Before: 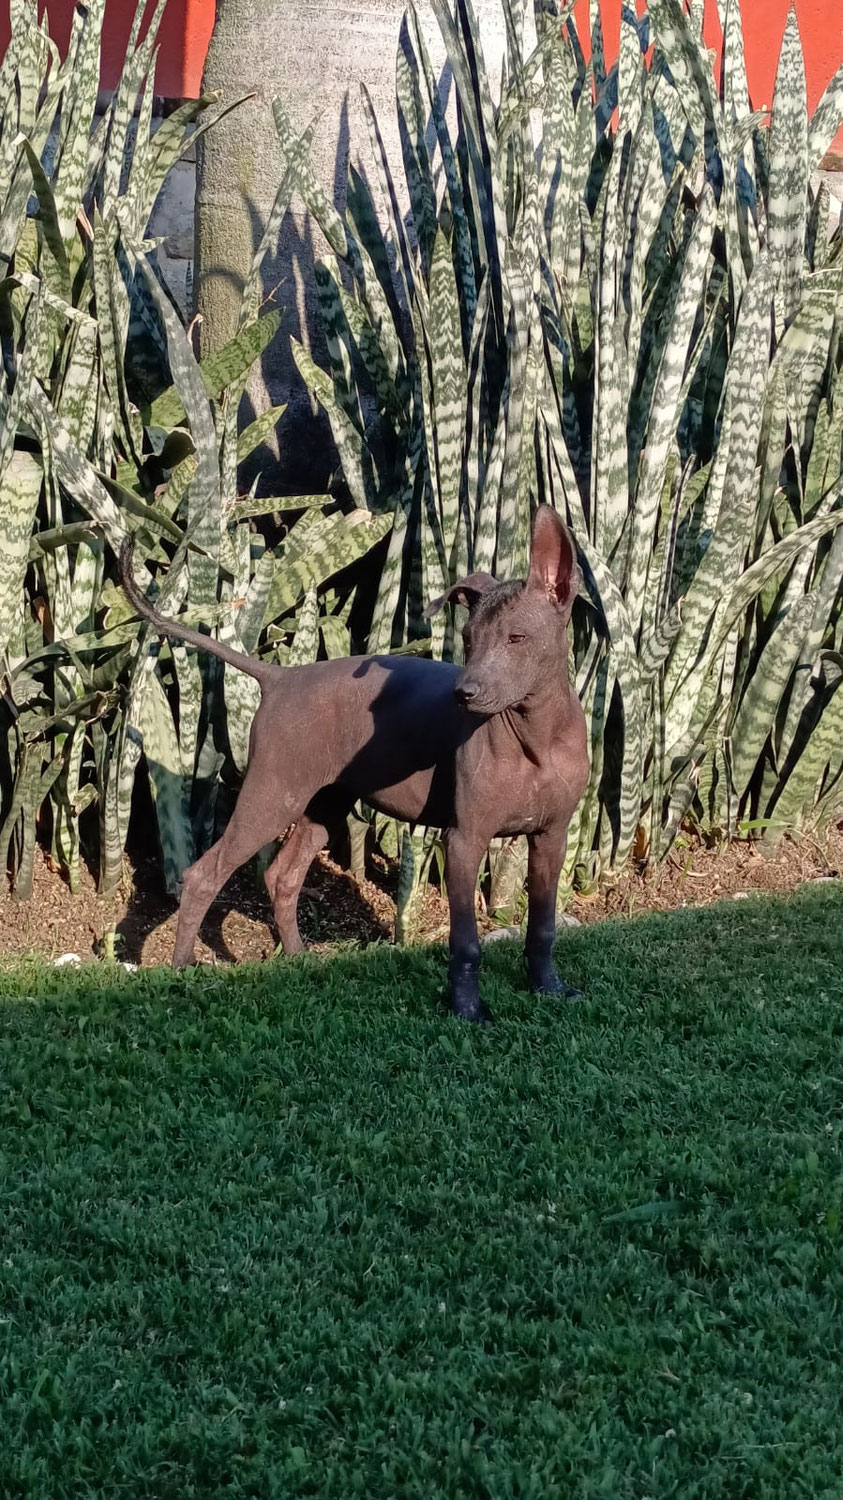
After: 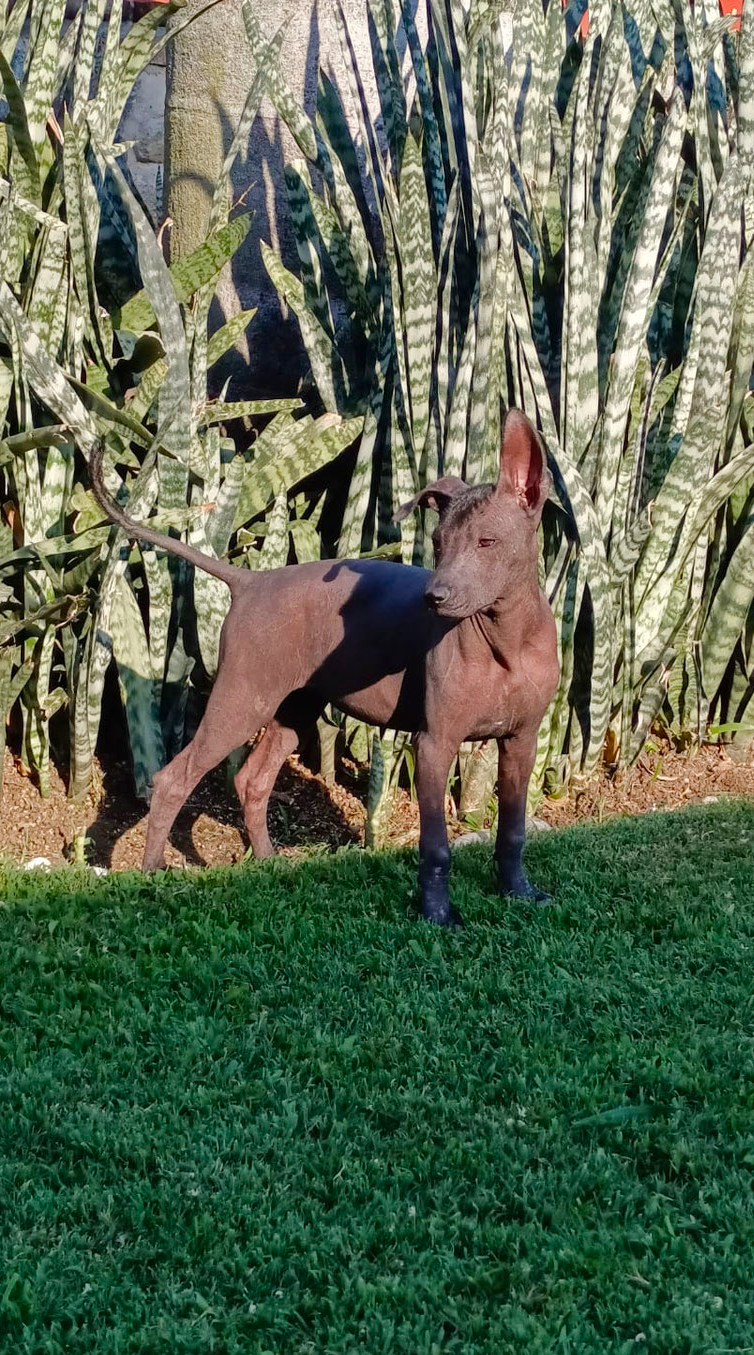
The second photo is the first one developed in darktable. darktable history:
color balance rgb: perceptual saturation grading › global saturation 9.293%, perceptual saturation grading › highlights -12.849%, perceptual saturation grading › mid-tones 14.225%, perceptual saturation grading › shadows 23.153%, perceptual brilliance grading › mid-tones 10.066%, perceptual brilliance grading › shadows 15.007%
crop: left 3.664%, top 6.45%, right 6.787%, bottom 3.193%
shadows and highlights: radius 106.55, shadows 23.36, highlights -58.45, low approximation 0.01, soften with gaussian
